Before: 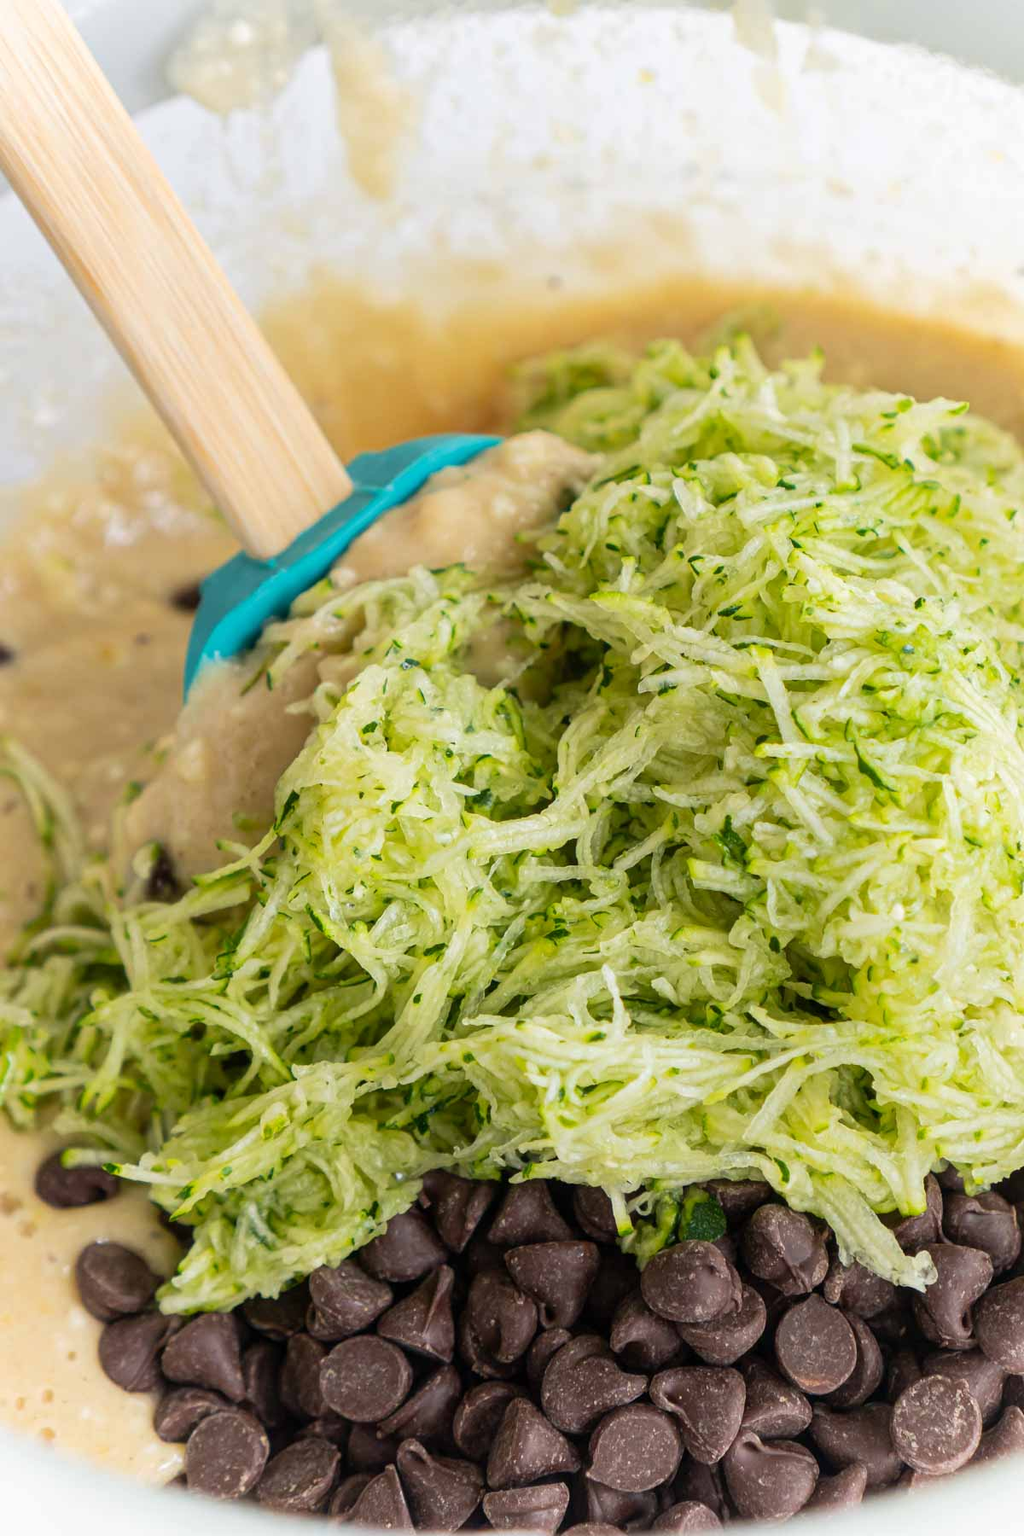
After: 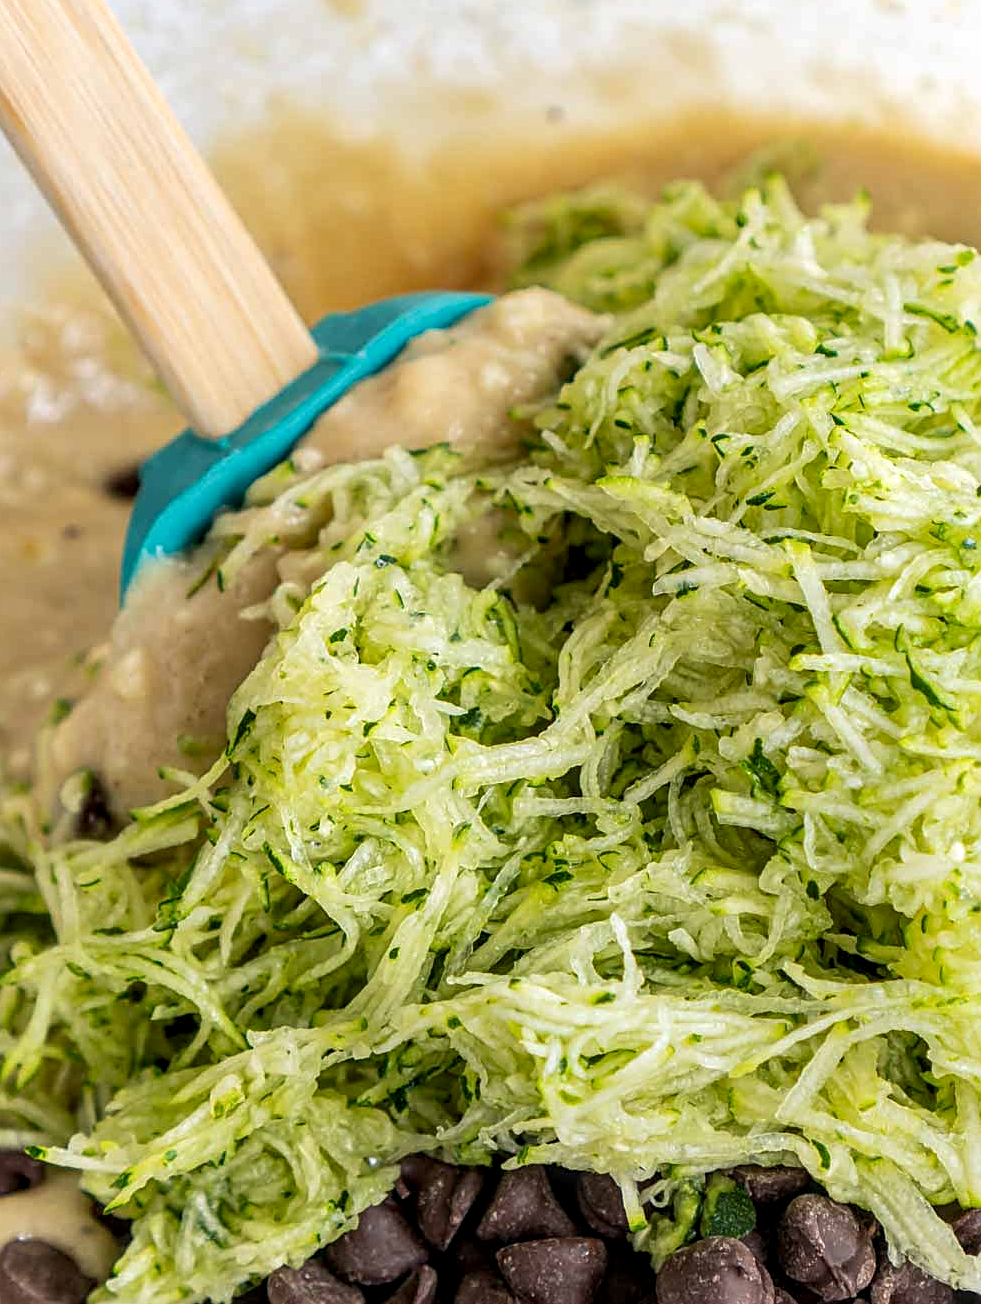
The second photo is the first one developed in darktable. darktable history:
crop: left 7.938%, top 12.103%, right 10.304%, bottom 15.406%
sharpen: radius 1.944
local contrast: detail 138%
